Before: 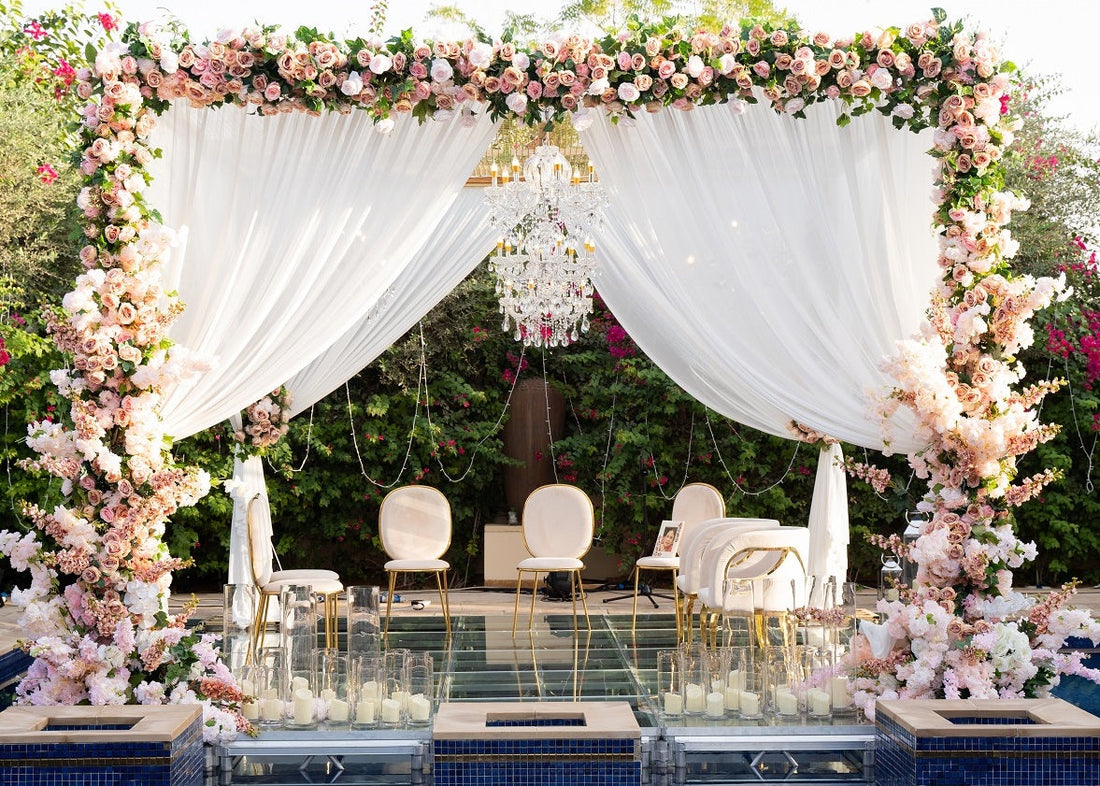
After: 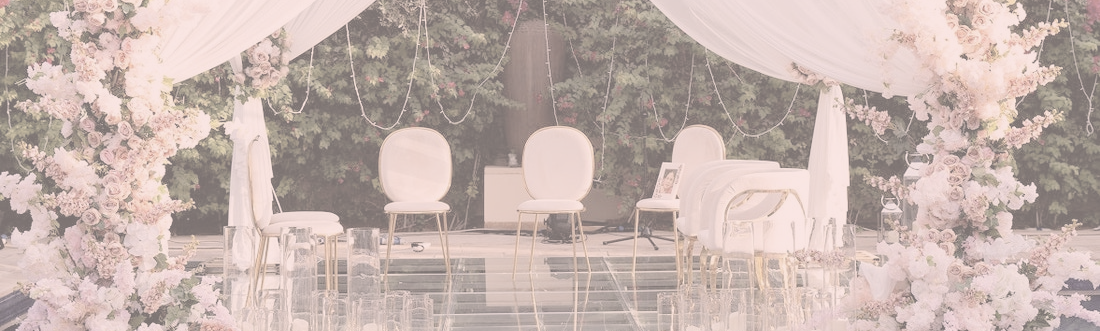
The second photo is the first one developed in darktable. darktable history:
contrast brightness saturation: contrast -0.334, brightness 0.754, saturation -0.769
crop: top 45.626%, bottom 12.143%
color correction: highlights a* 7.12, highlights b* 4.02
